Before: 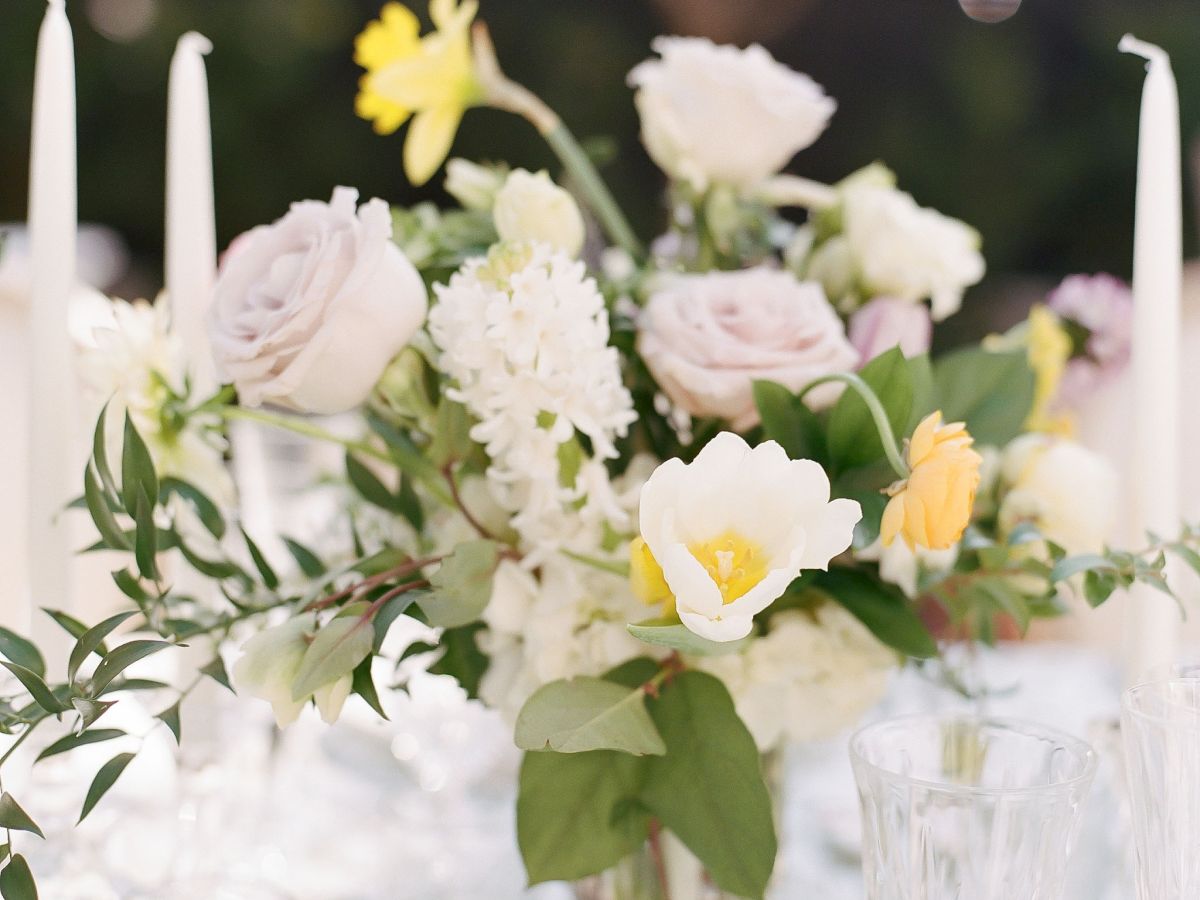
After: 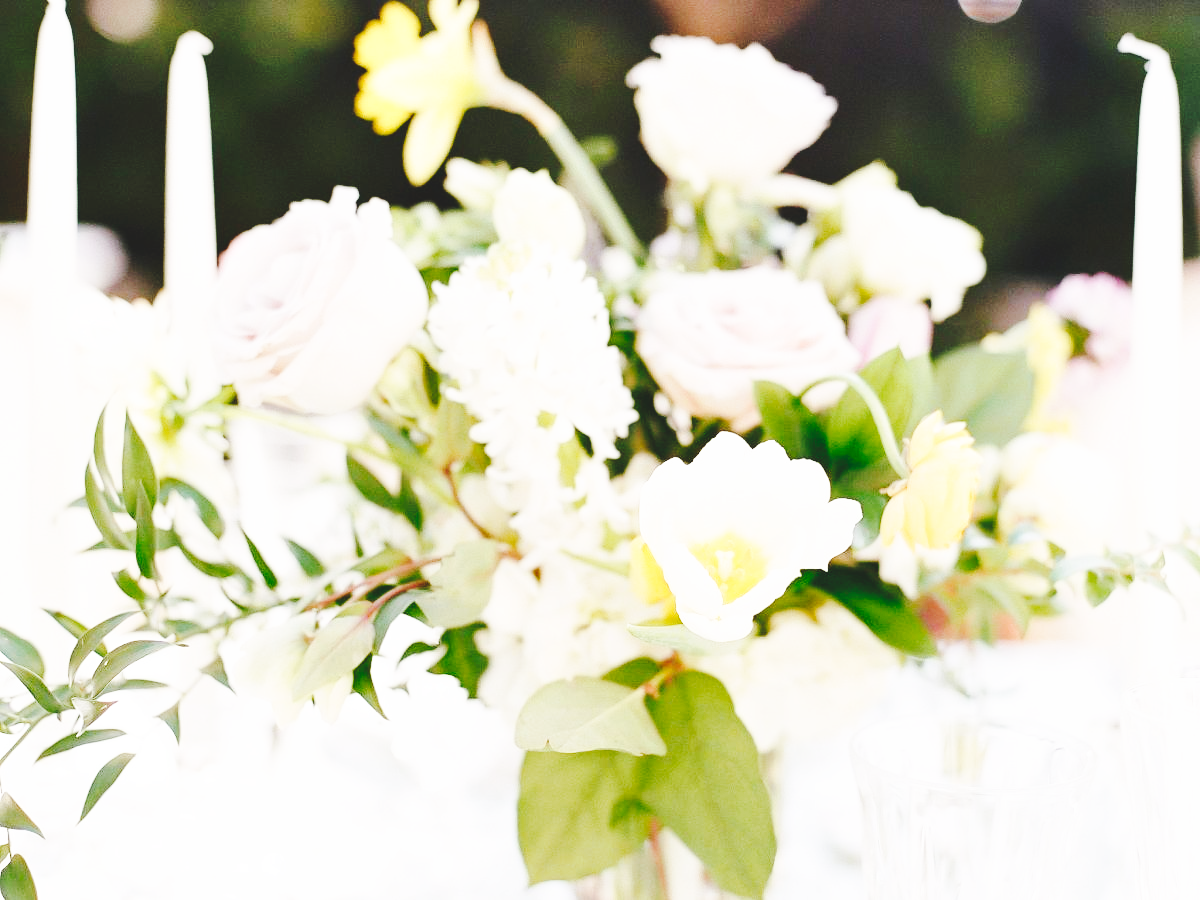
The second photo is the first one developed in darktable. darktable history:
base curve: curves: ch0 [(0, 0) (0.012, 0.01) (0.073, 0.168) (0.31, 0.711) (0.645, 0.957) (1, 1)], preserve colors none
tone curve: curves: ch0 [(0, 0) (0.003, 0.108) (0.011, 0.112) (0.025, 0.117) (0.044, 0.126) (0.069, 0.133) (0.1, 0.146) (0.136, 0.158) (0.177, 0.178) (0.224, 0.212) (0.277, 0.256) (0.335, 0.331) (0.399, 0.423) (0.468, 0.538) (0.543, 0.641) (0.623, 0.721) (0.709, 0.792) (0.801, 0.845) (0.898, 0.917) (1, 1)], preserve colors none
